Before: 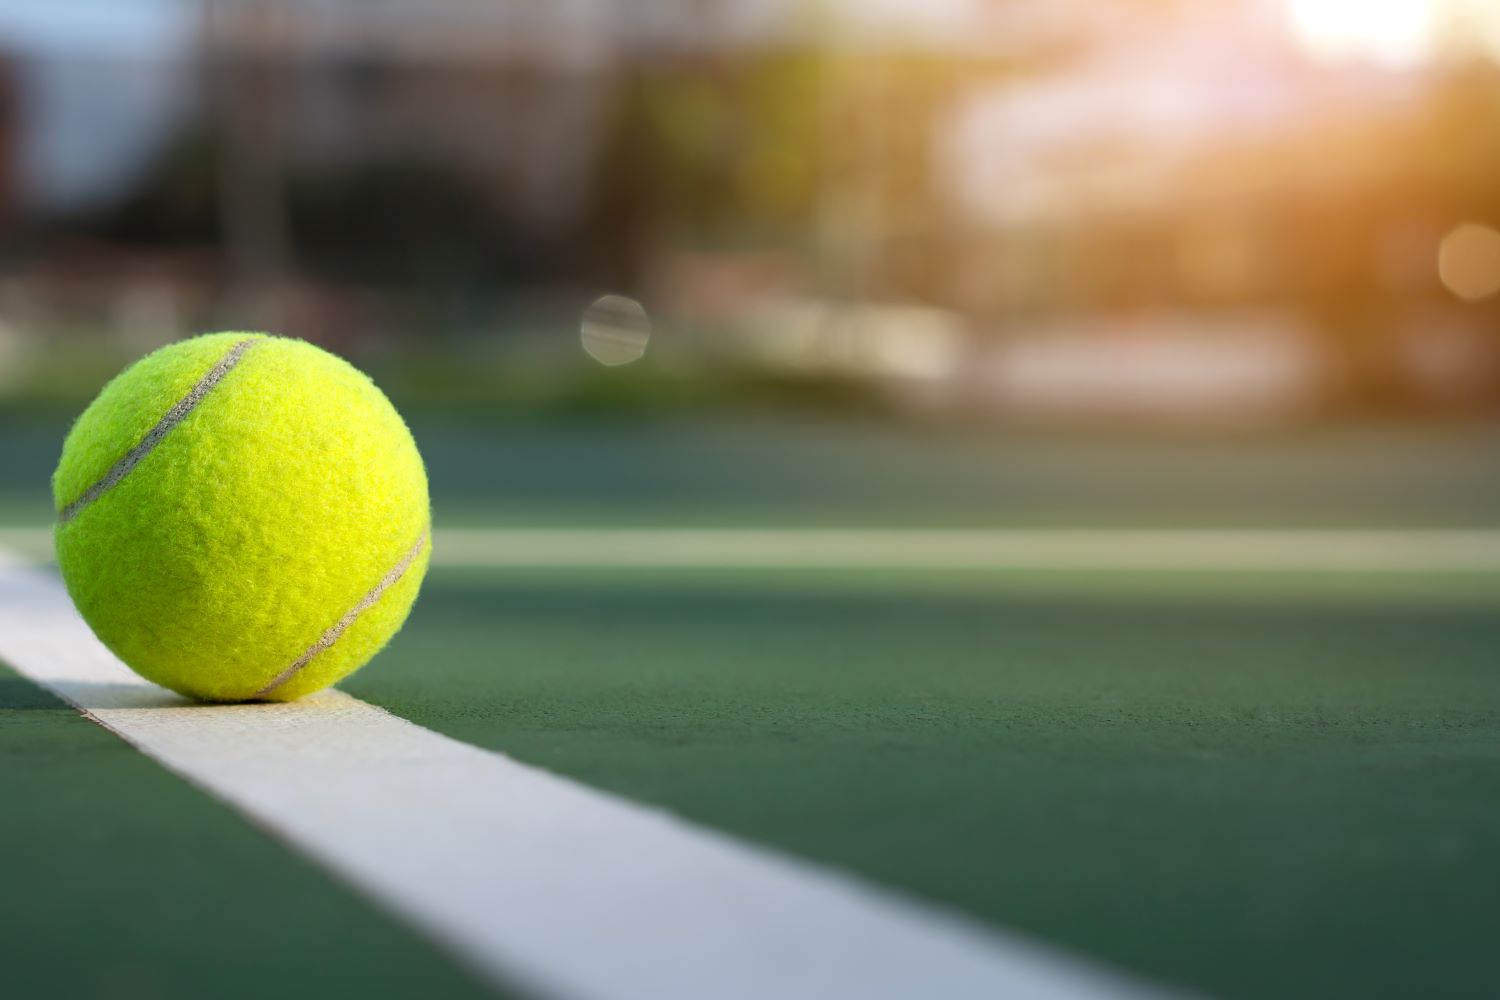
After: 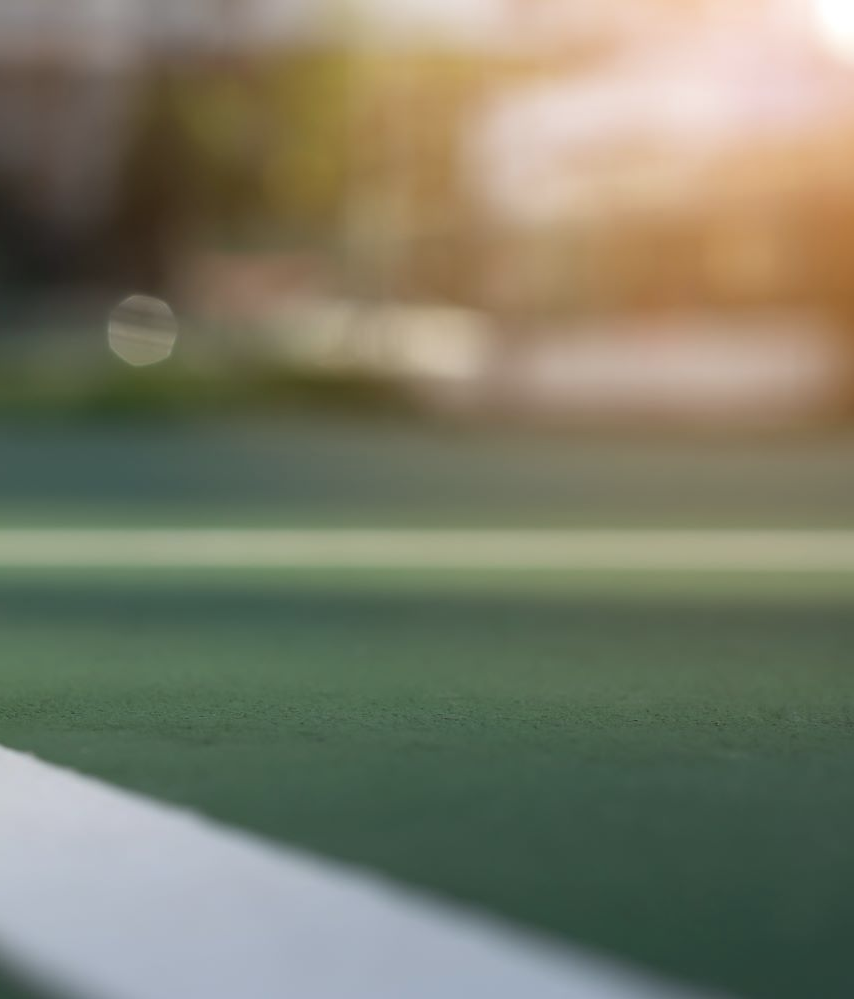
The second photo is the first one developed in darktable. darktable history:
crop: left 31.535%, top 0.018%, right 11.498%
color correction: highlights b* 0.053, saturation 0.841
